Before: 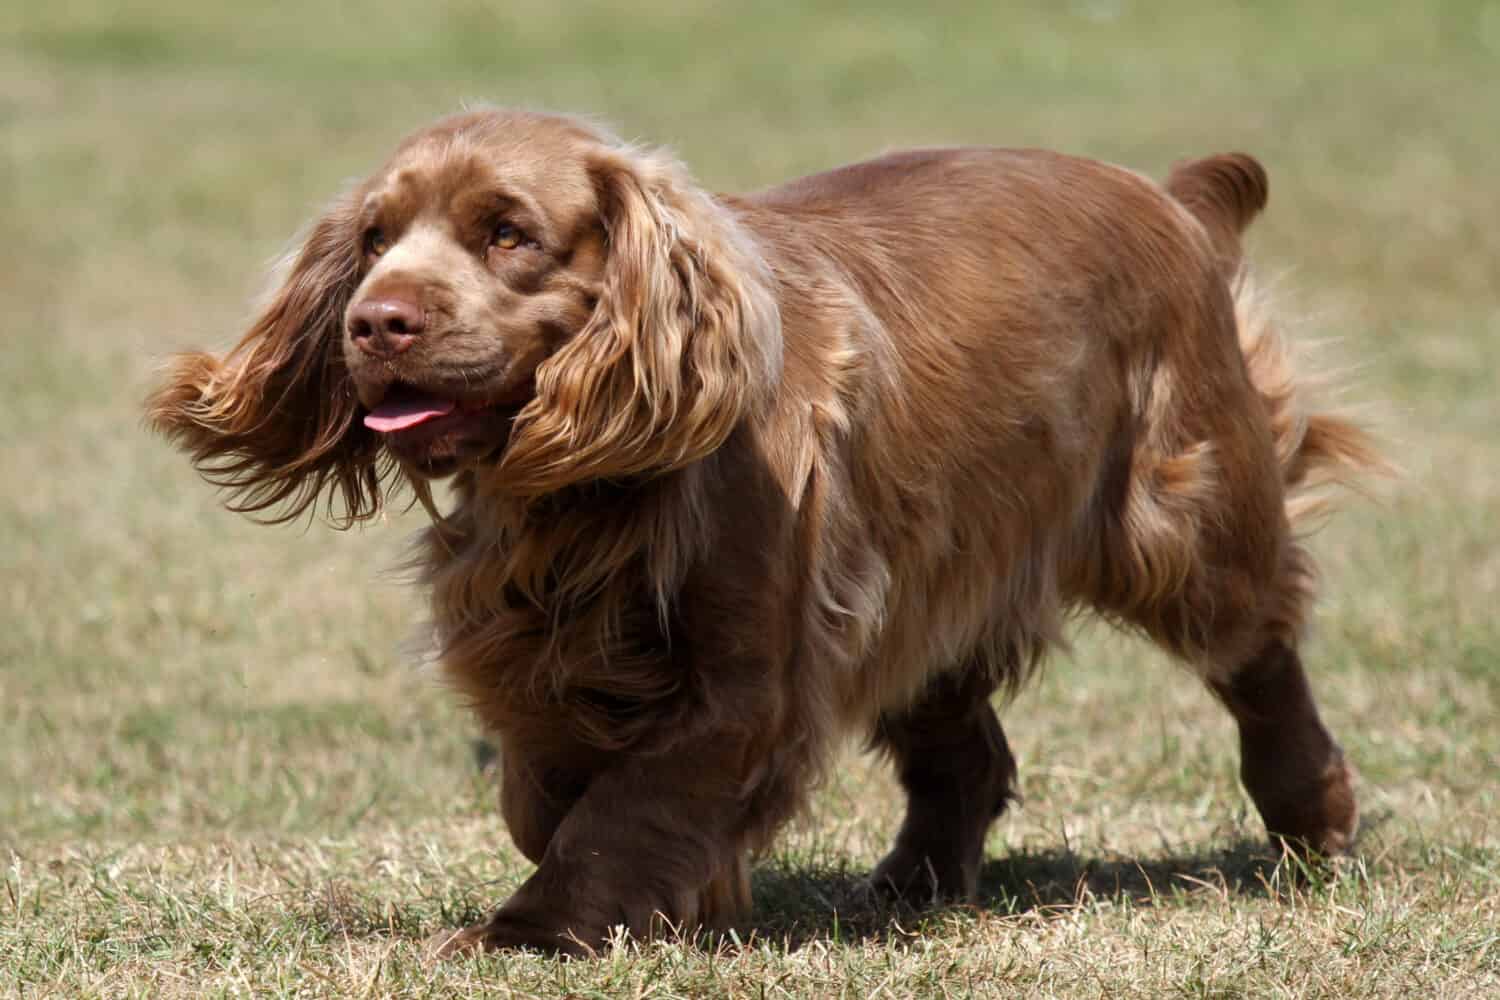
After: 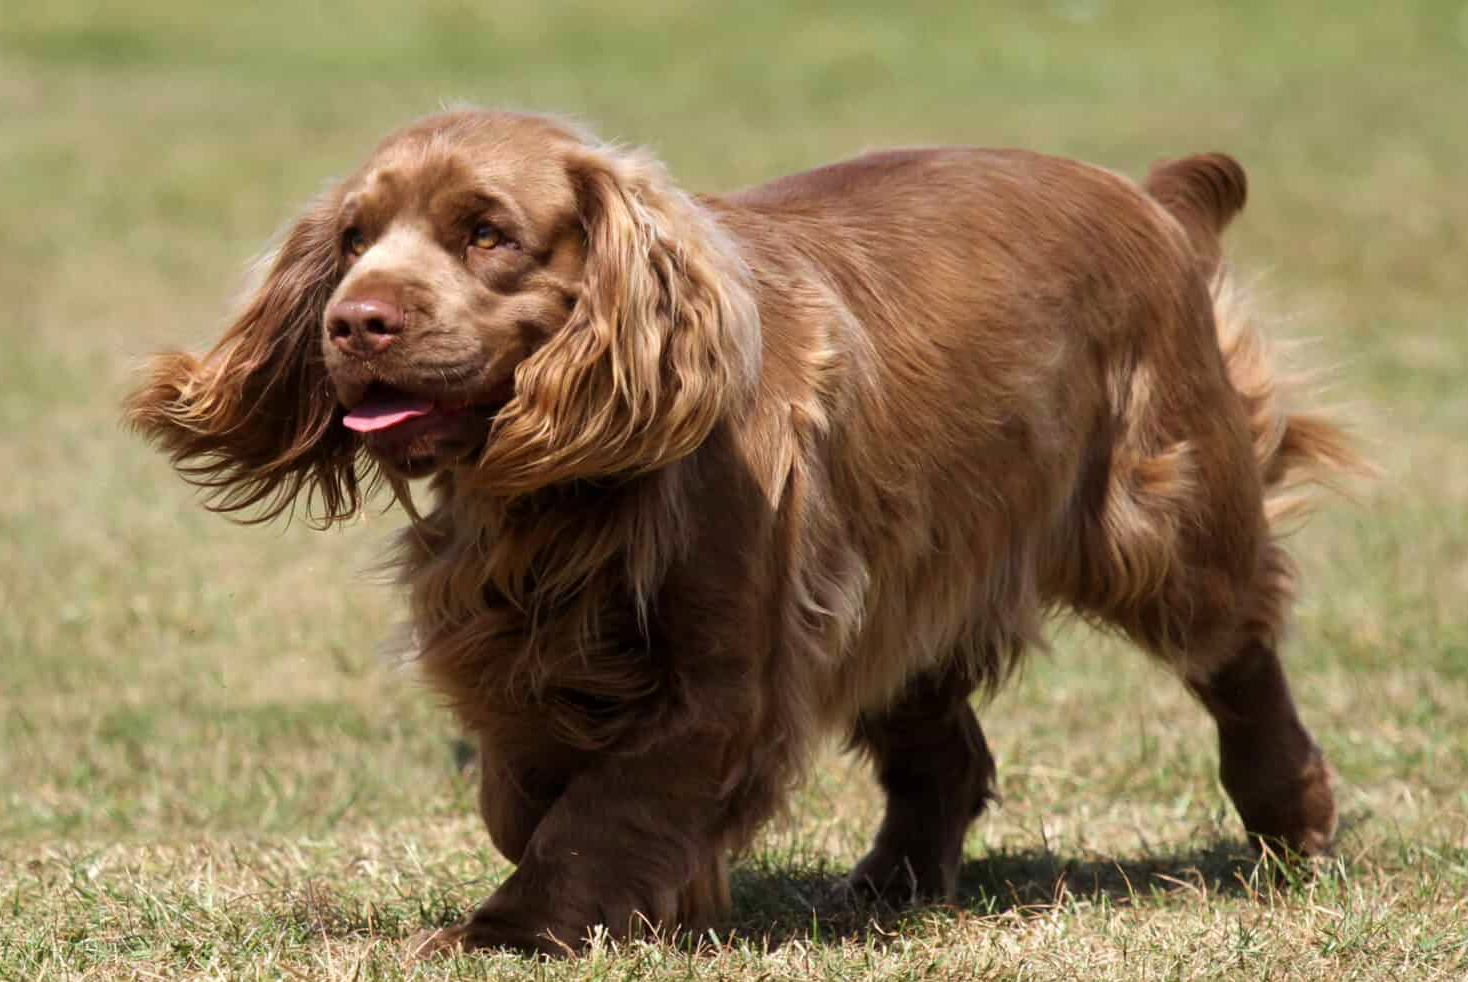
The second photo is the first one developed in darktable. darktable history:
velvia: on, module defaults
crop and rotate: left 1.443%, right 0.651%, bottom 1.722%
